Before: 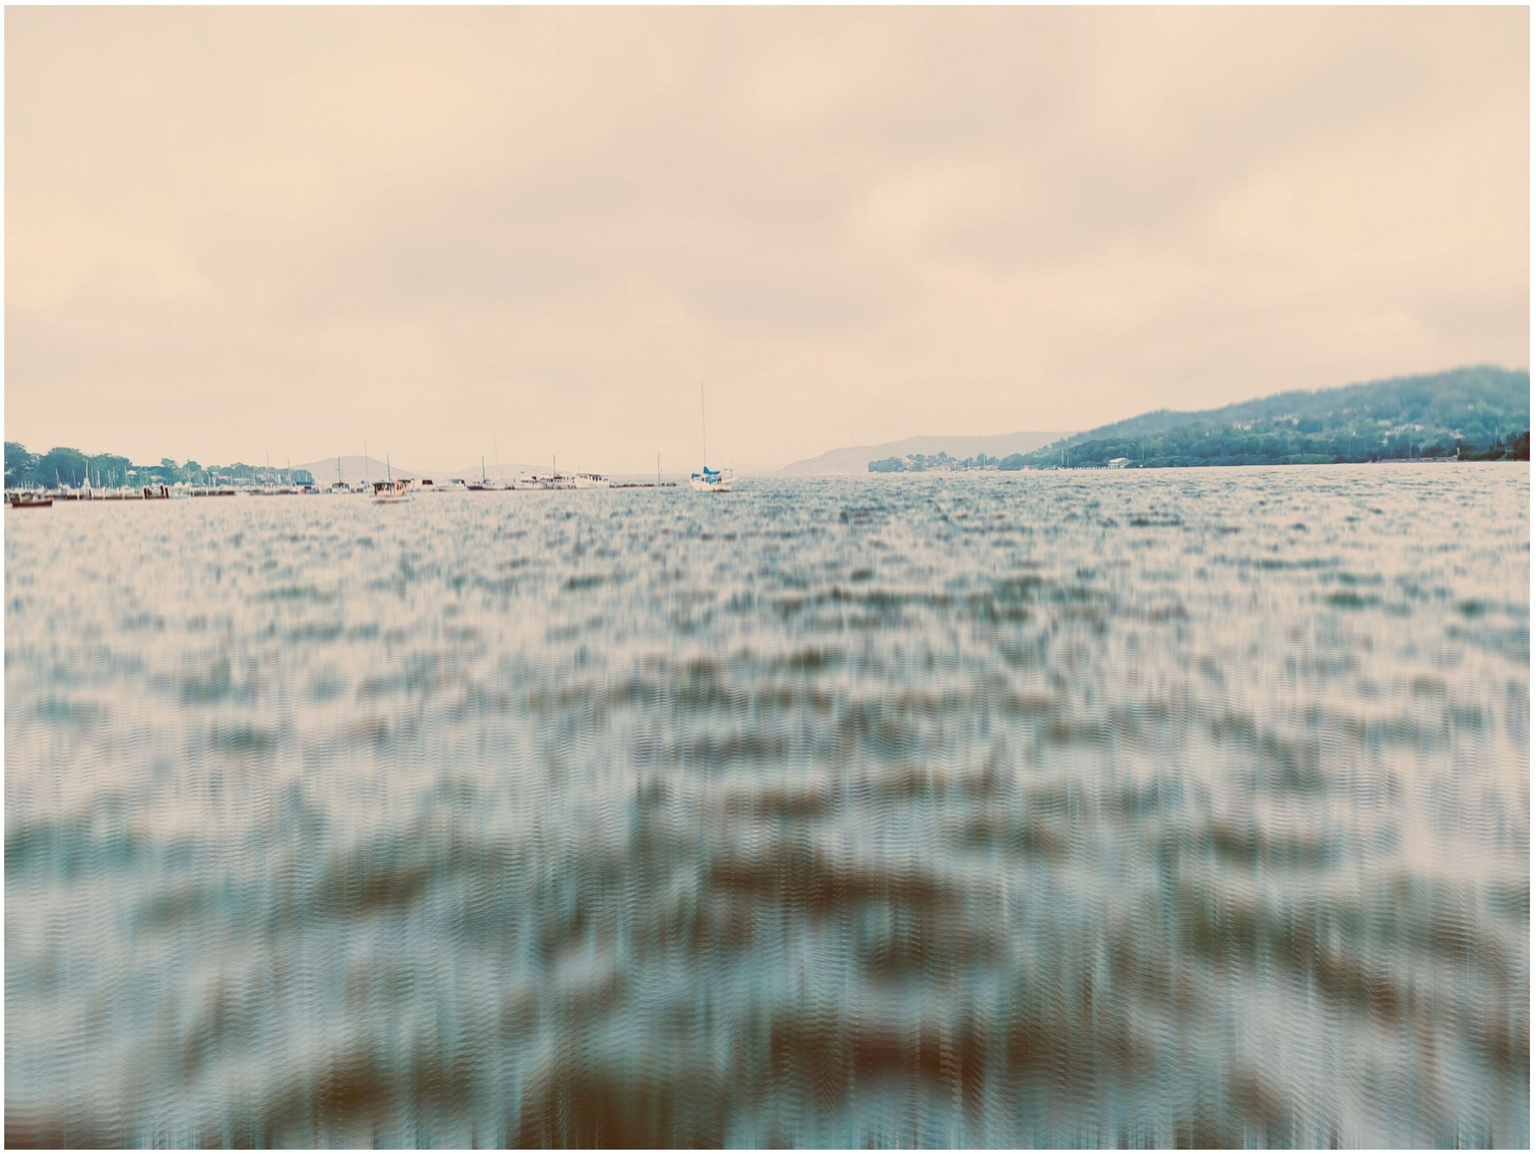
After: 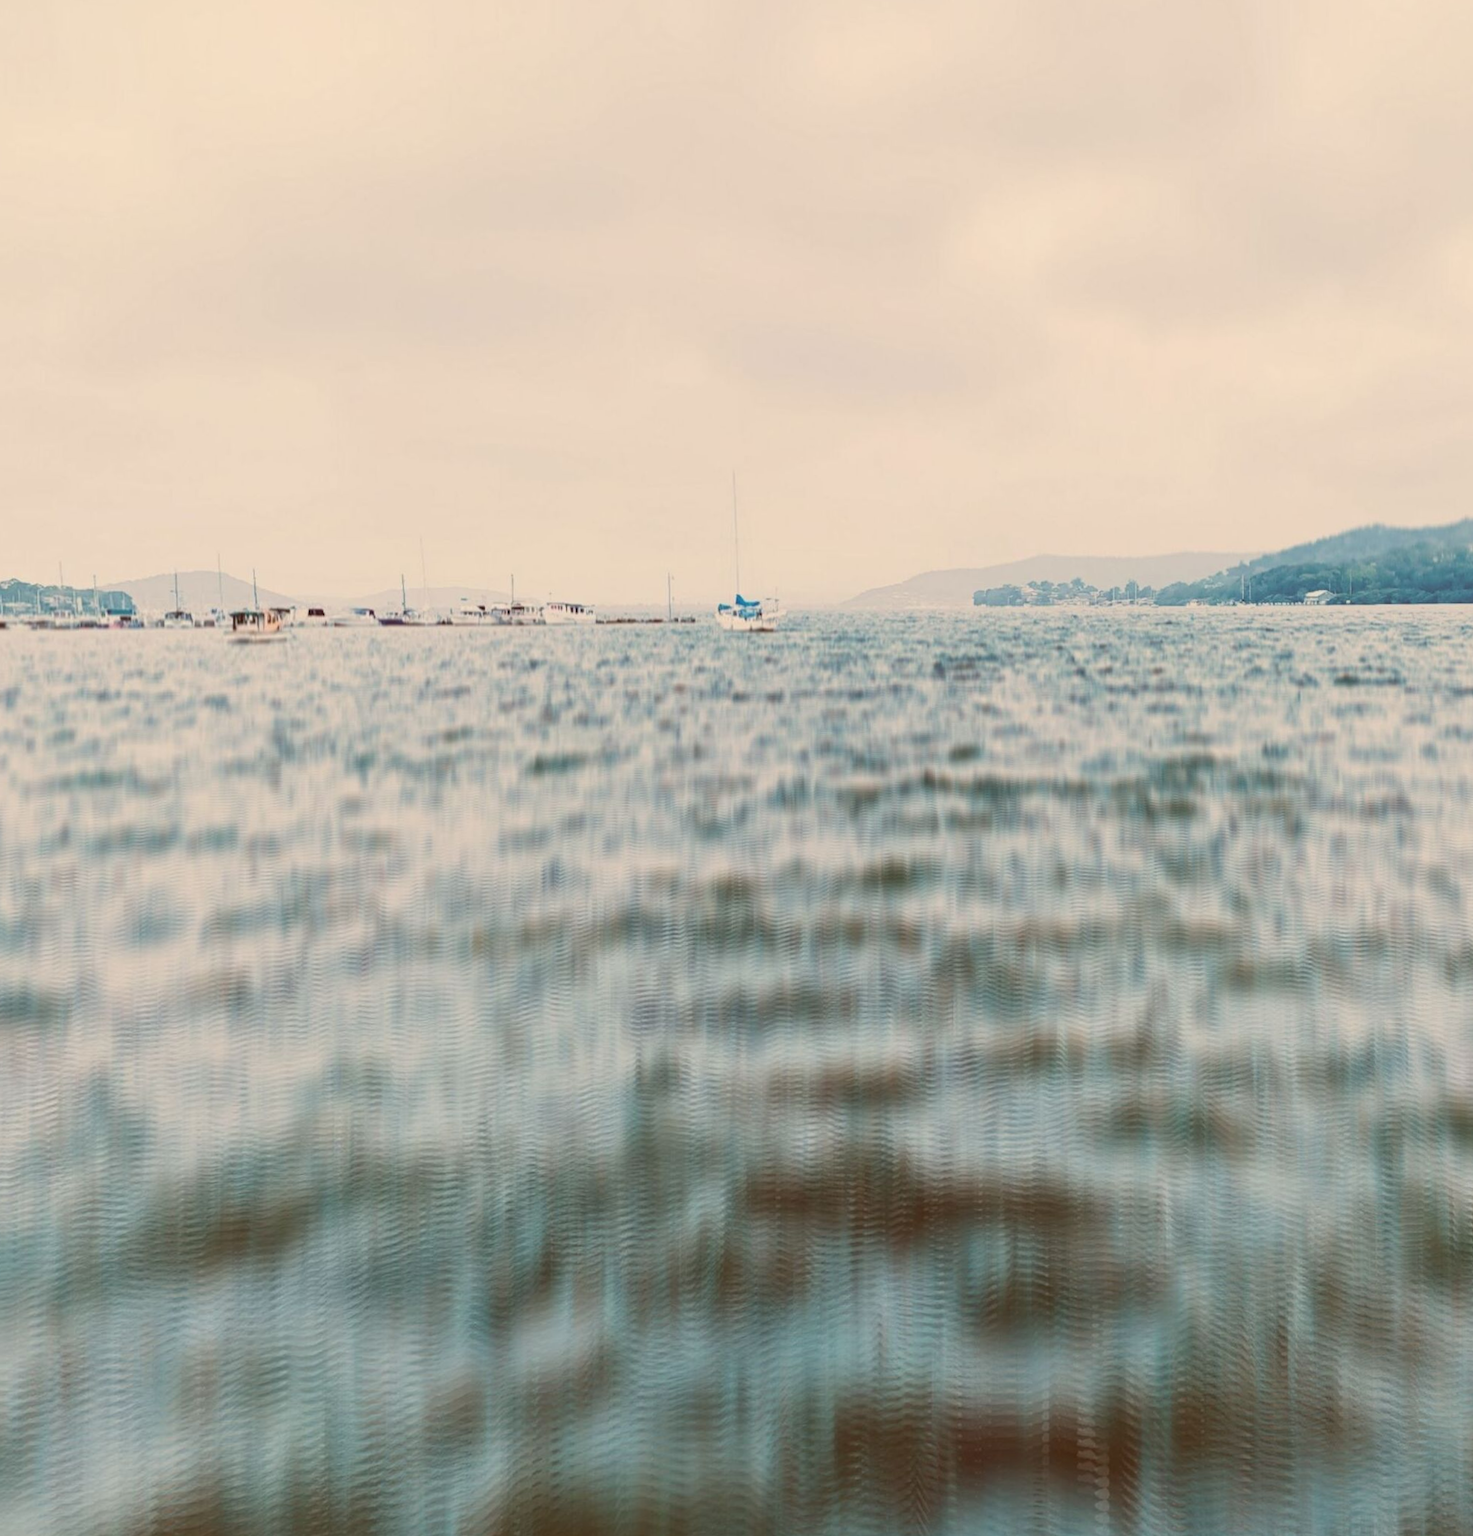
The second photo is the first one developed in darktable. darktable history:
rotate and perspective: rotation -0.013°, lens shift (vertical) -0.027, lens shift (horizontal) 0.178, crop left 0.016, crop right 0.989, crop top 0.082, crop bottom 0.918
crop: left 16.899%, right 16.556%
